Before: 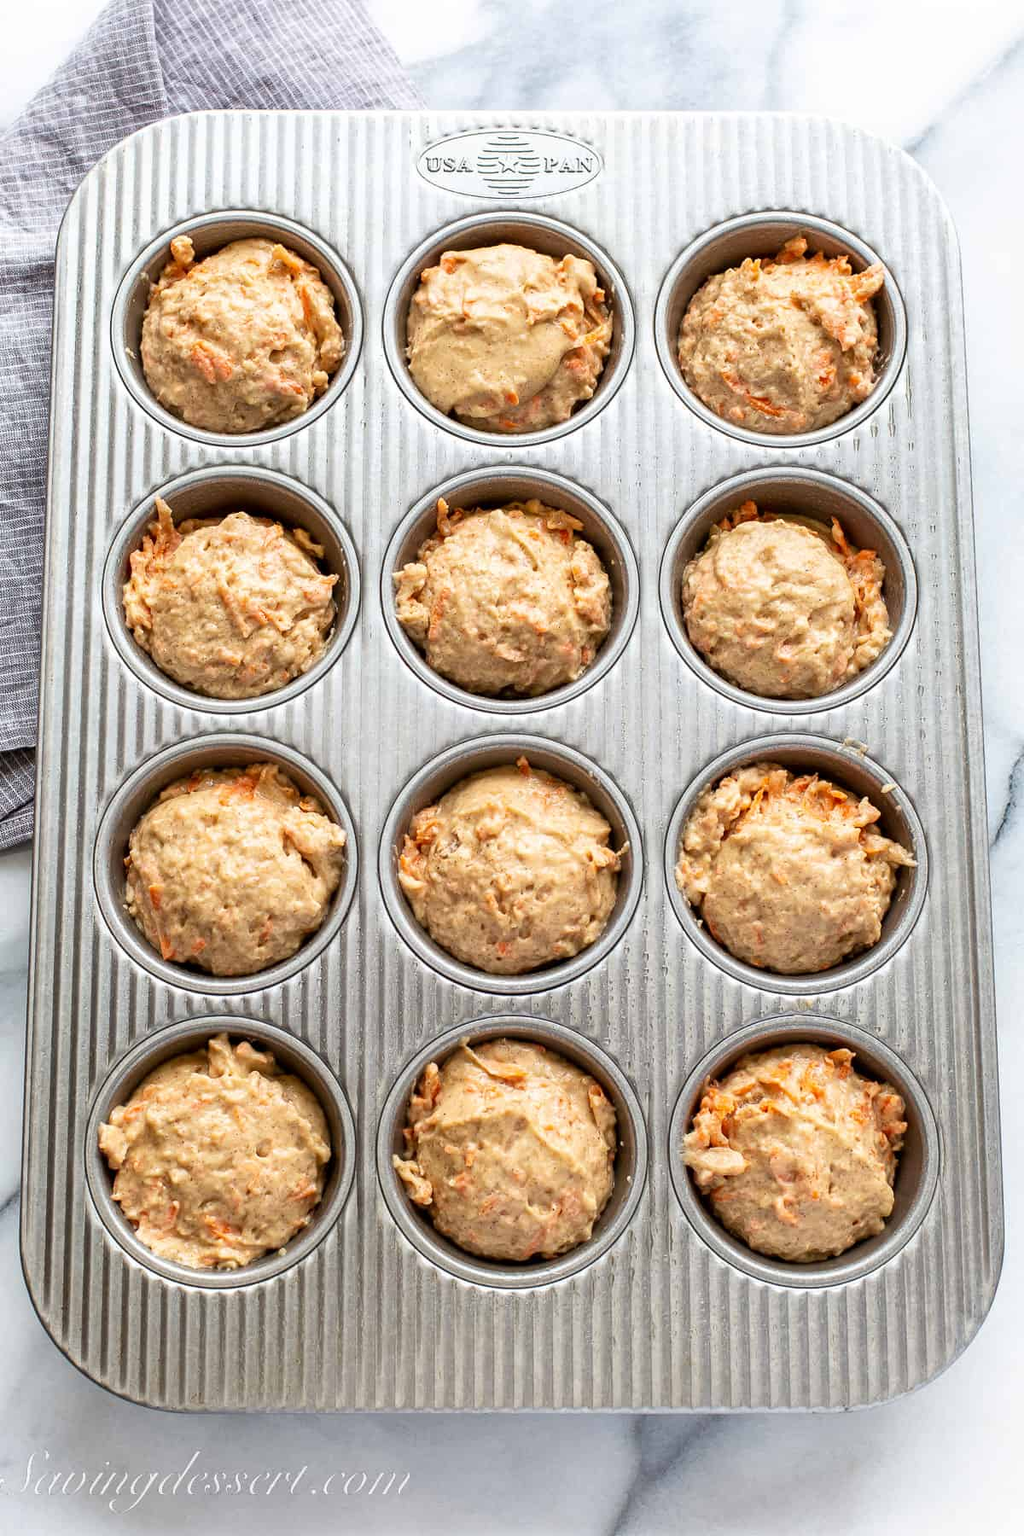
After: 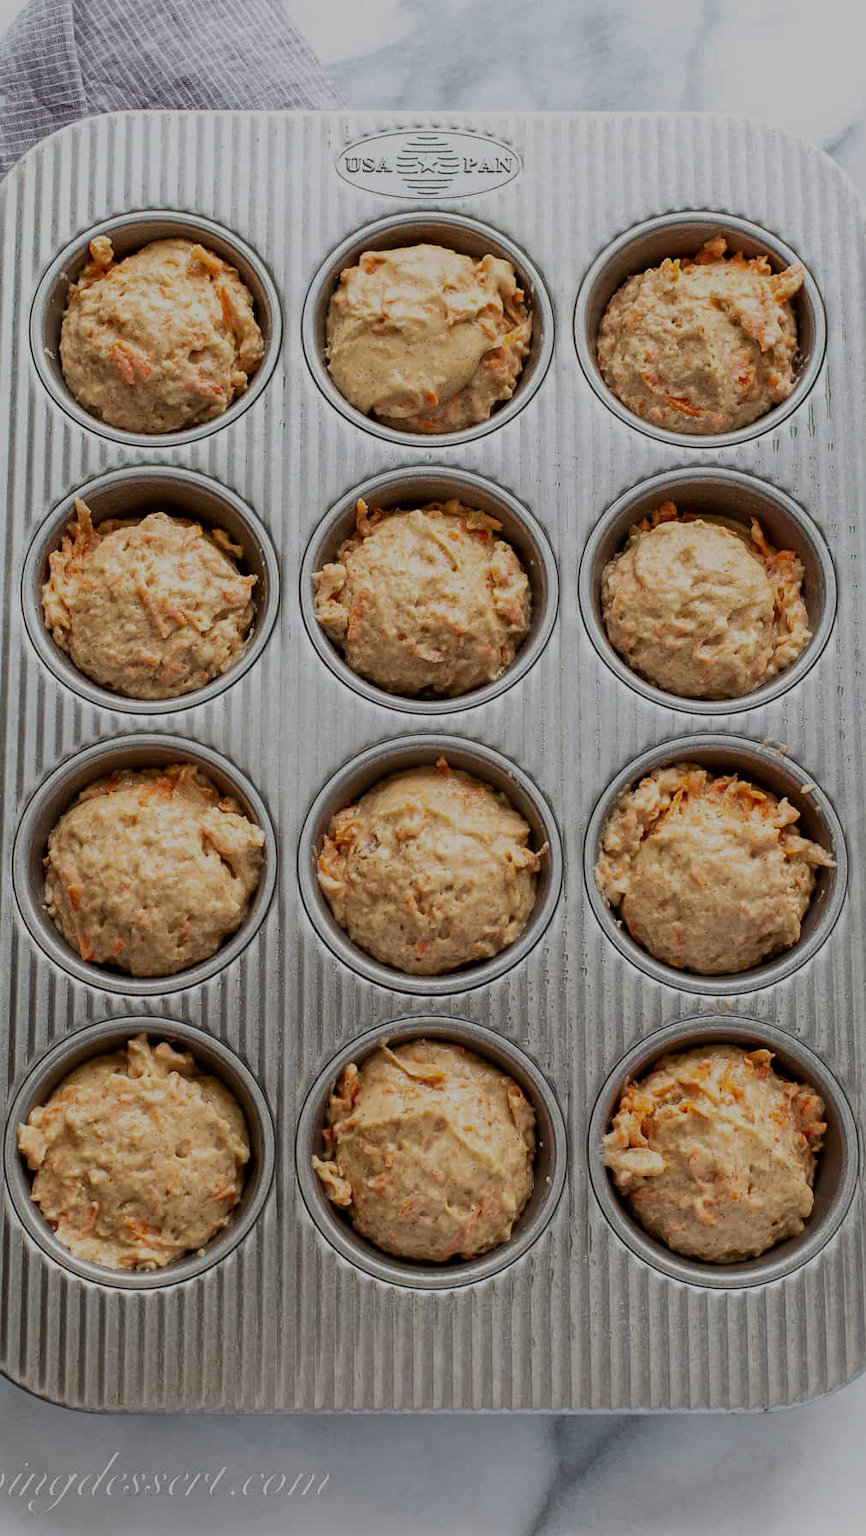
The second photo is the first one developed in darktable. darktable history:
exposure: exposure -0.979 EV, compensate highlight preservation false
crop: left 7.961%, right 7.385%
